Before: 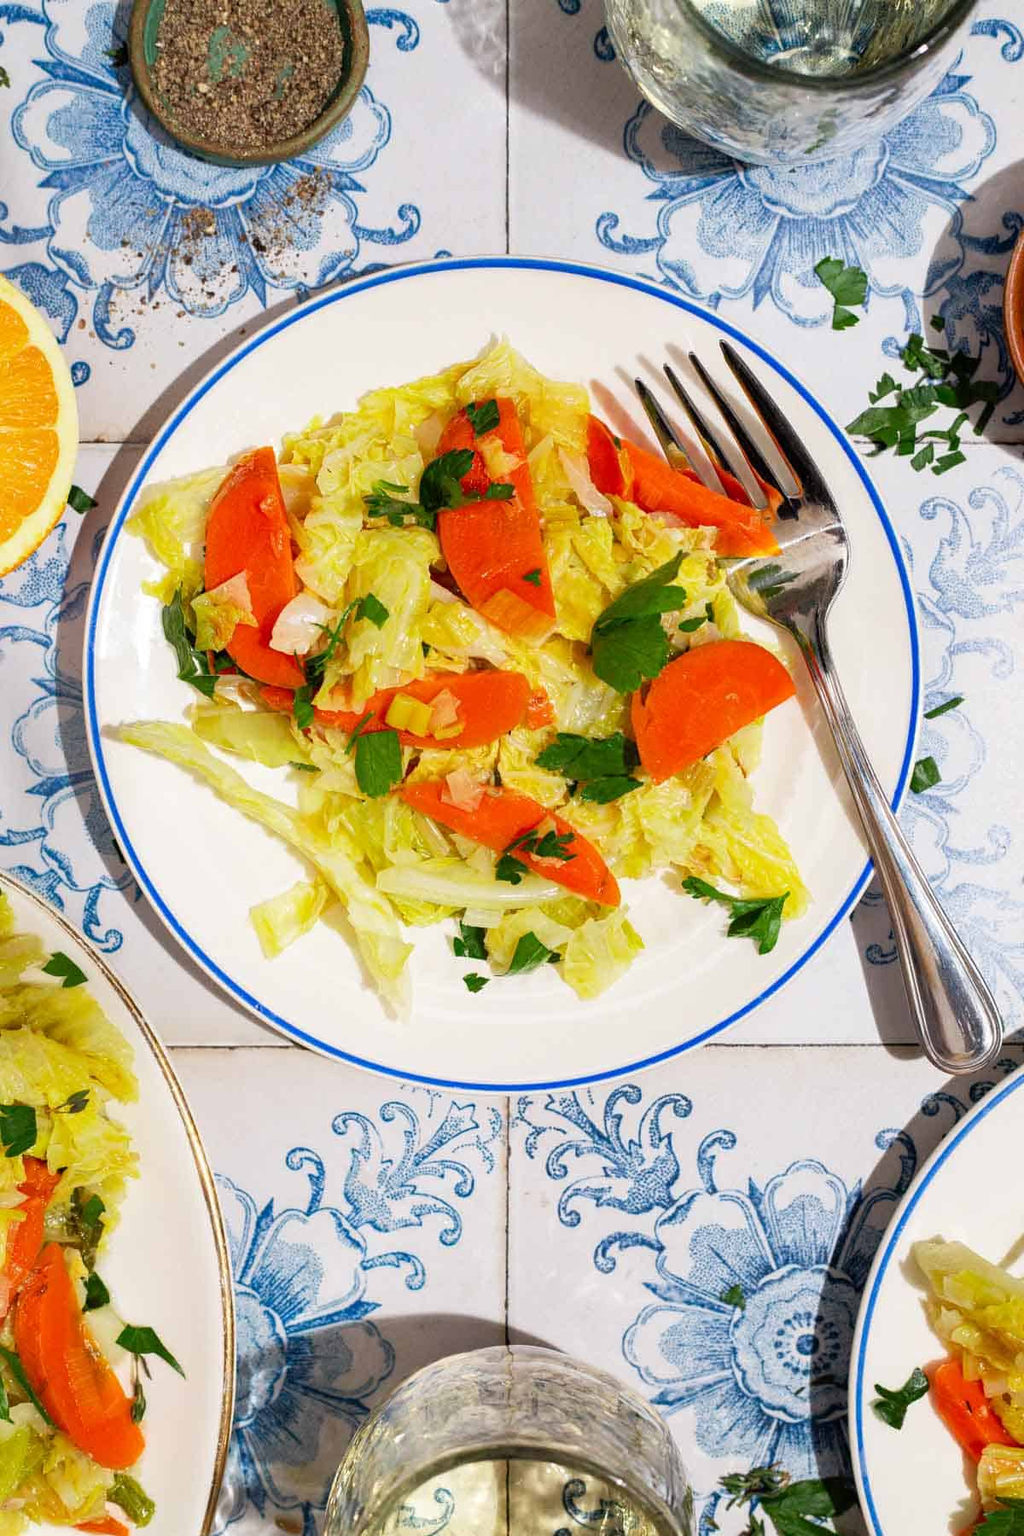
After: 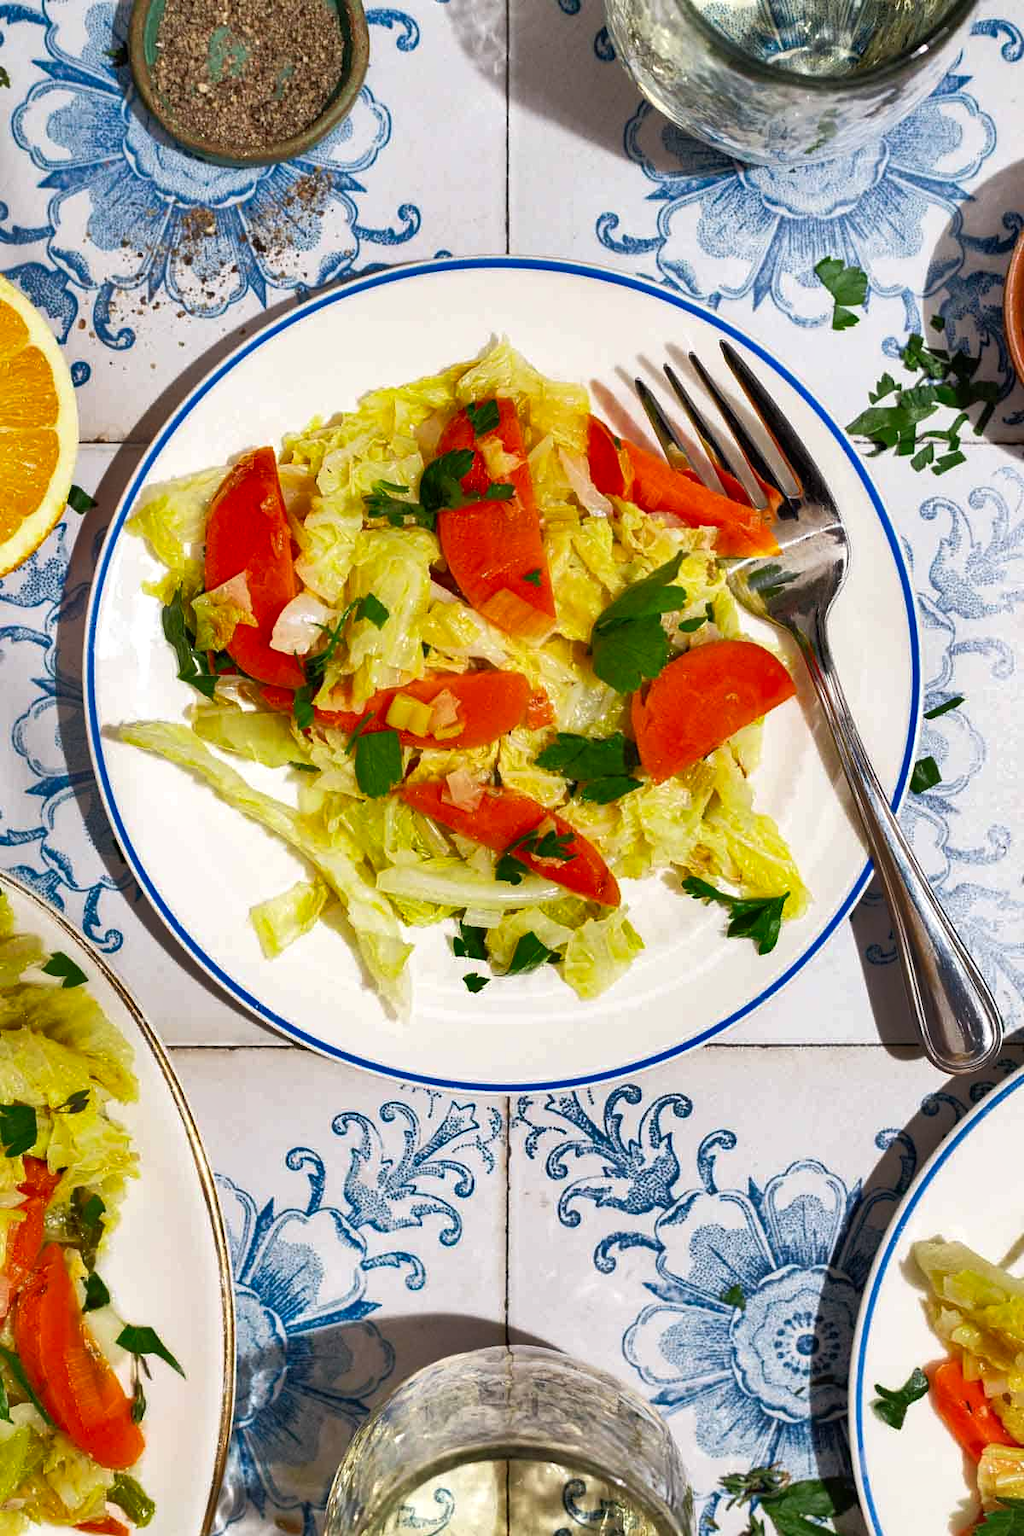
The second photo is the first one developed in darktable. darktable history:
shadows and highlights: radius 169.34, shadows 27.44, white point adjustment 3.24, highlights -68.52, soften with gaussian
